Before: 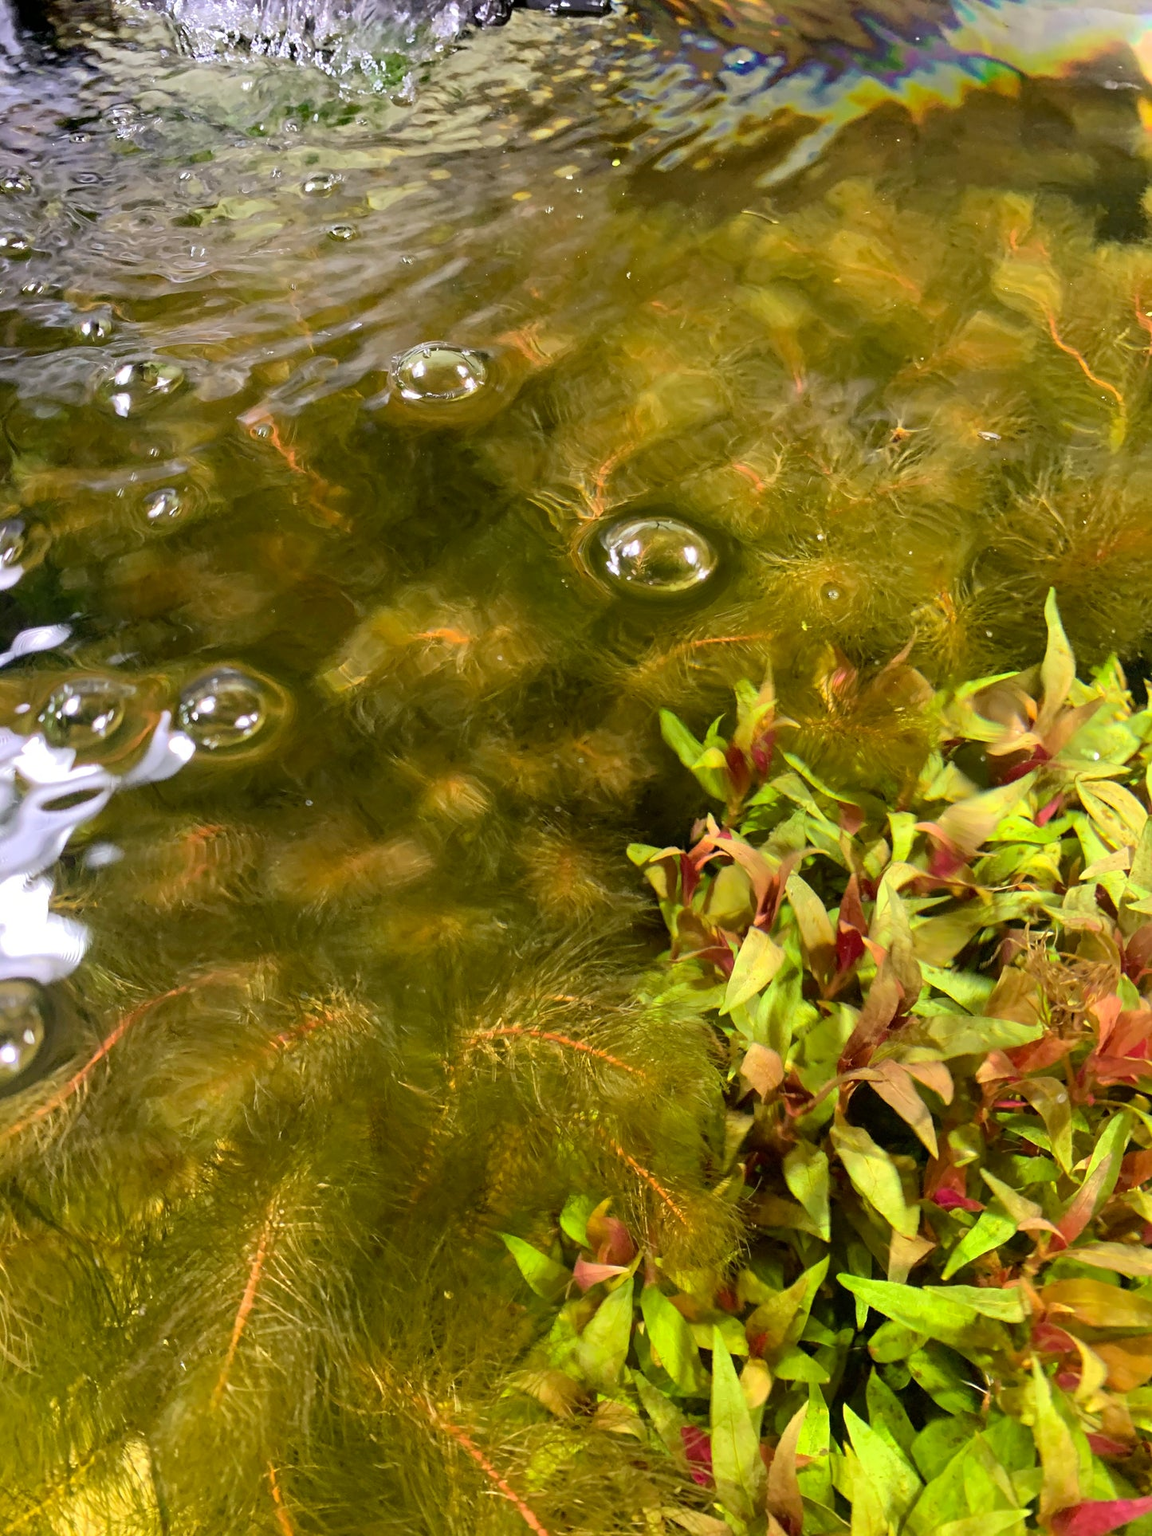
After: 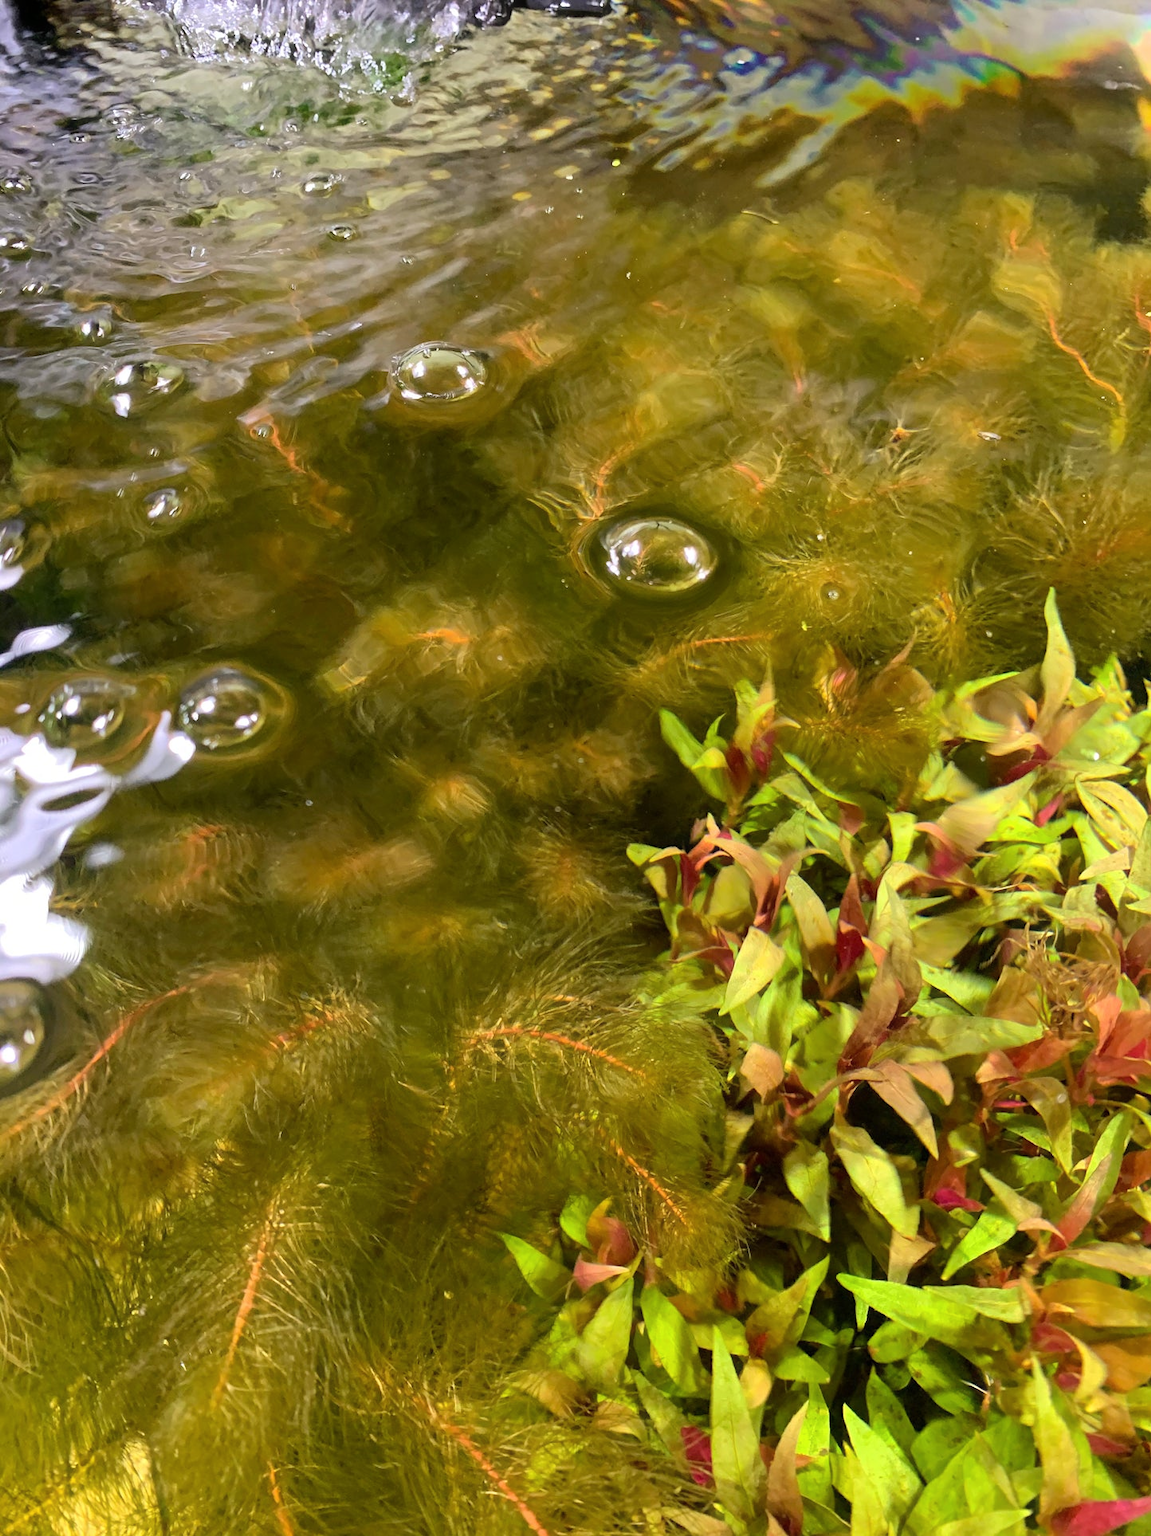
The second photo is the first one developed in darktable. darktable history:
haze removal: strength -0.049, adaptive false
